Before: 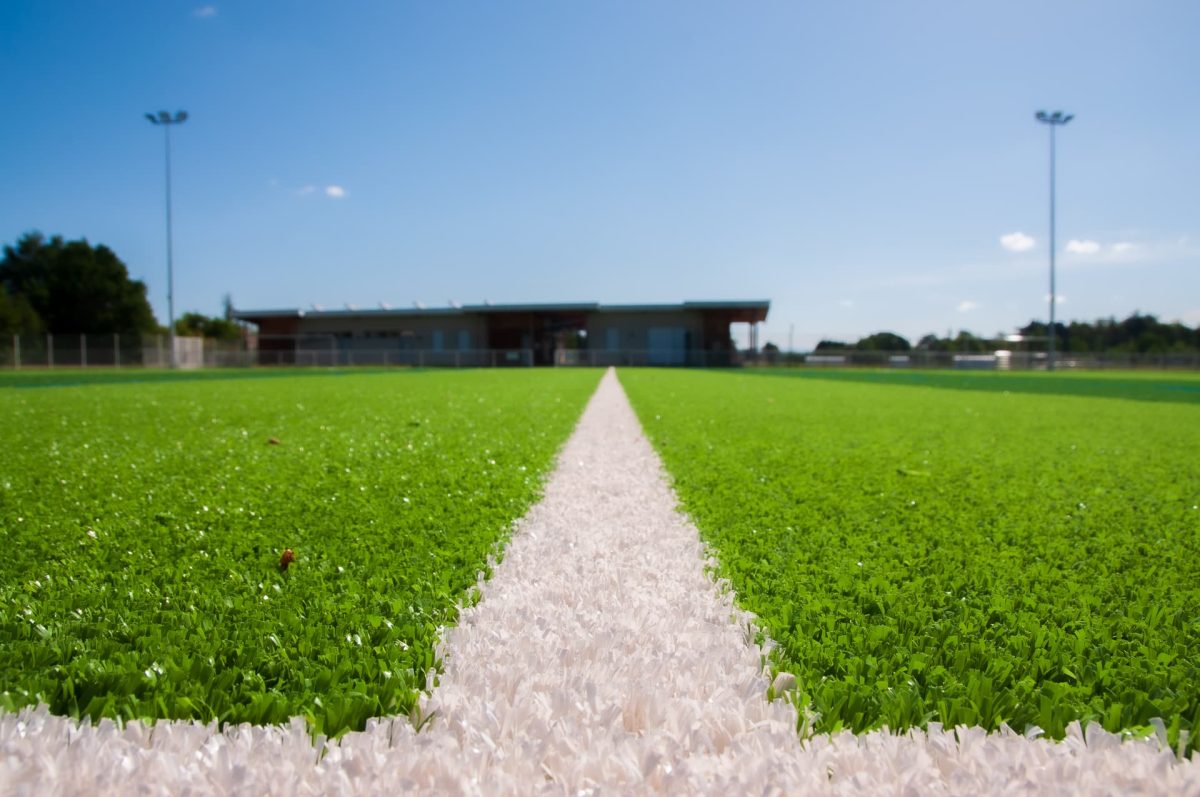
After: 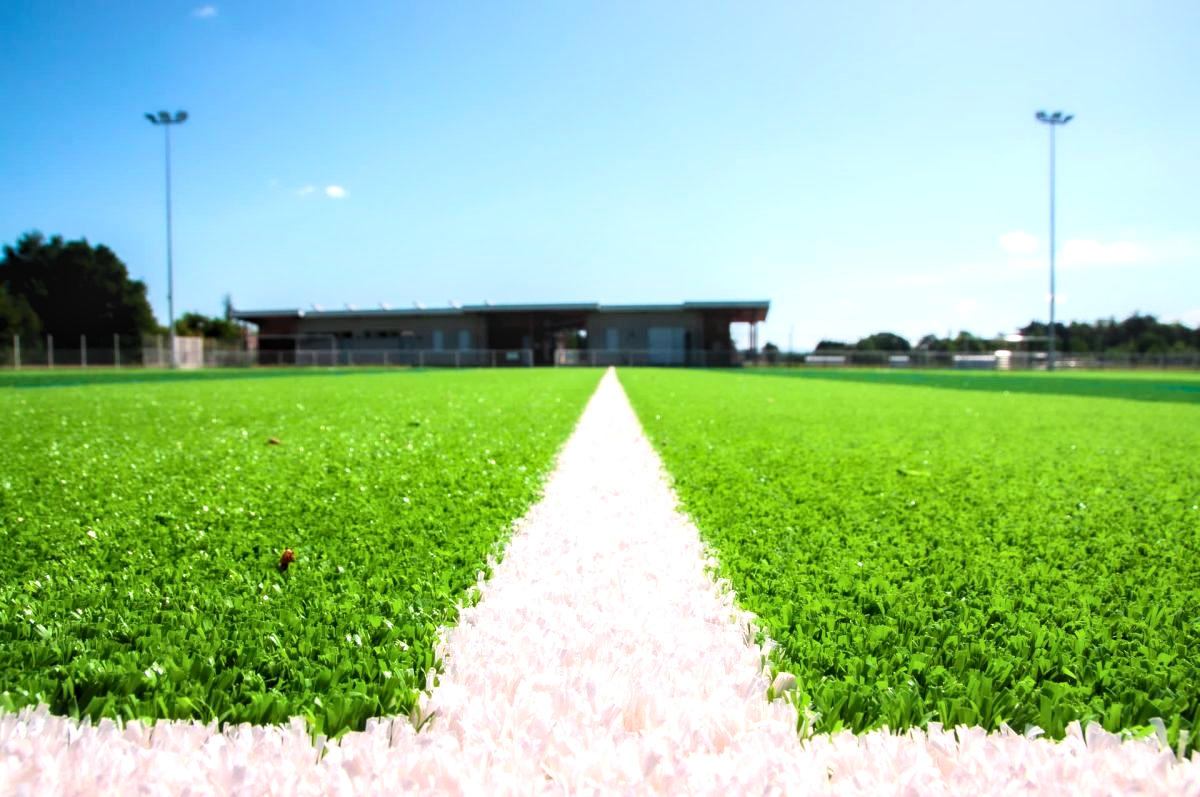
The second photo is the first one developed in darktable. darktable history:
exposure: black level correction 0.001, exposure 0.499 EV, compensate highlight preservation false
levels: levels [0.062, 0.494, 0.925]
tone curve: curves: ch0 [(0, 0.025) (0.15, 0.143) (0.452, 0.486) (0.751, 0.788) (1, 0.961)]; ch1 [(0, 0) (0.43, 0.408) (0.476, 0.469) (0.497, 0.494) (0.546, 0.571) (0.566, 0.607) (0.62, 0.657) (1, 1)]; ch2 [(0, 0) (0.386, 0.397) (0.505, 0.498) (0.547, 0.546) (0.579, 0.58) (1, 1)], color space Lab, independent channels, preserve colors none
local contrast: on, module defaults
